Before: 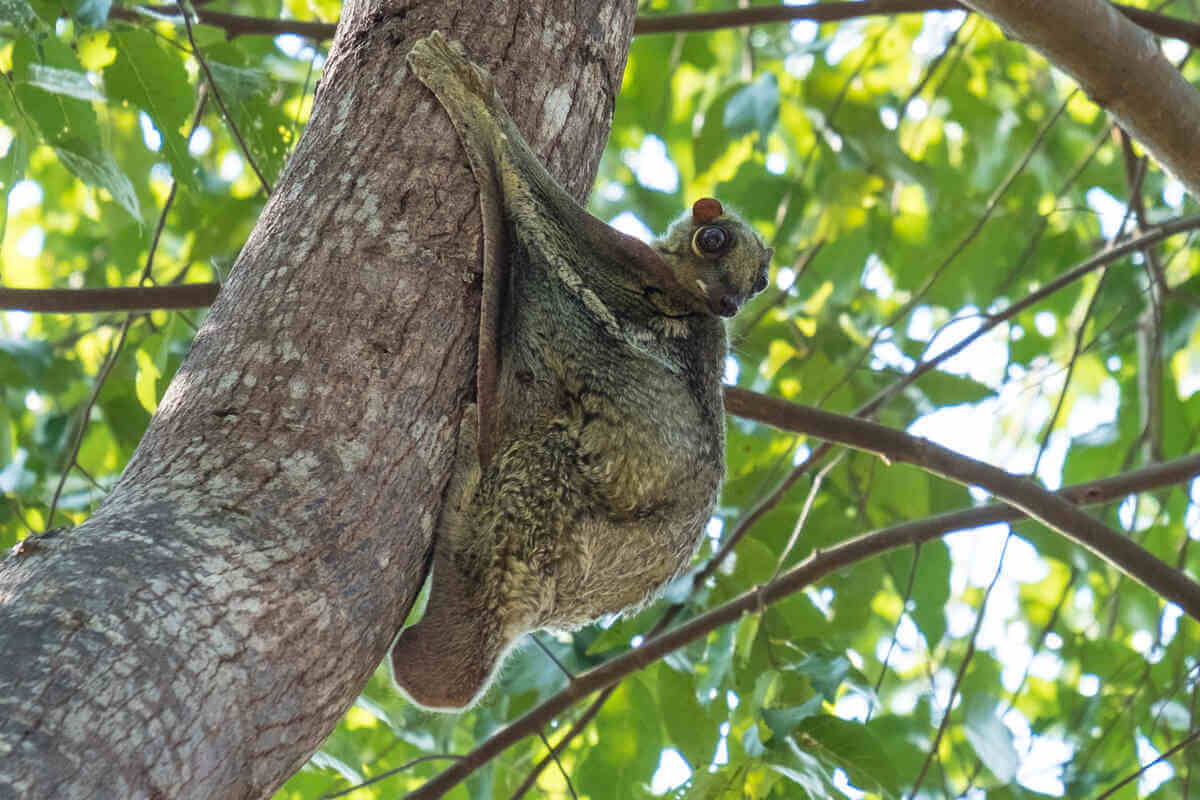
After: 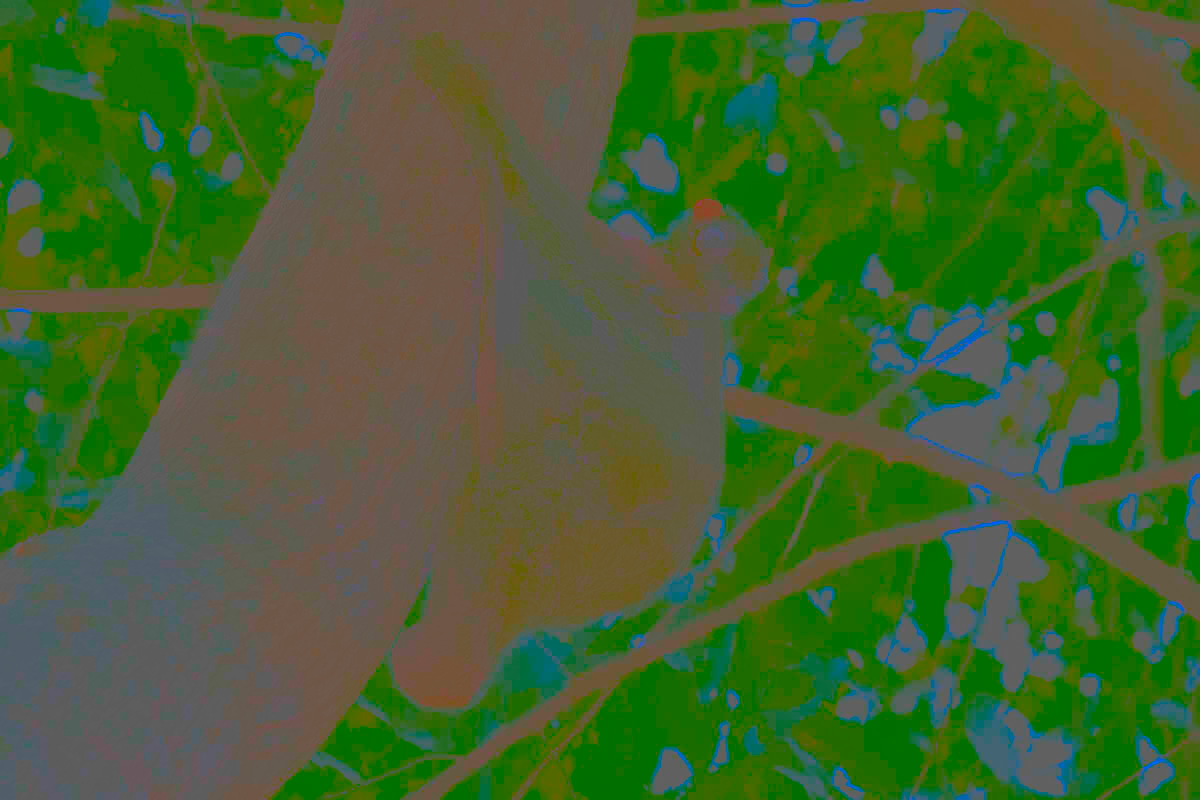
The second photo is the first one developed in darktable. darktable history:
sharpen: radius 1.223, amount 0.308, threshold 0.095
contrast brightness saturation: contrast -0.972, brightness -0.171, saturation 0.752
